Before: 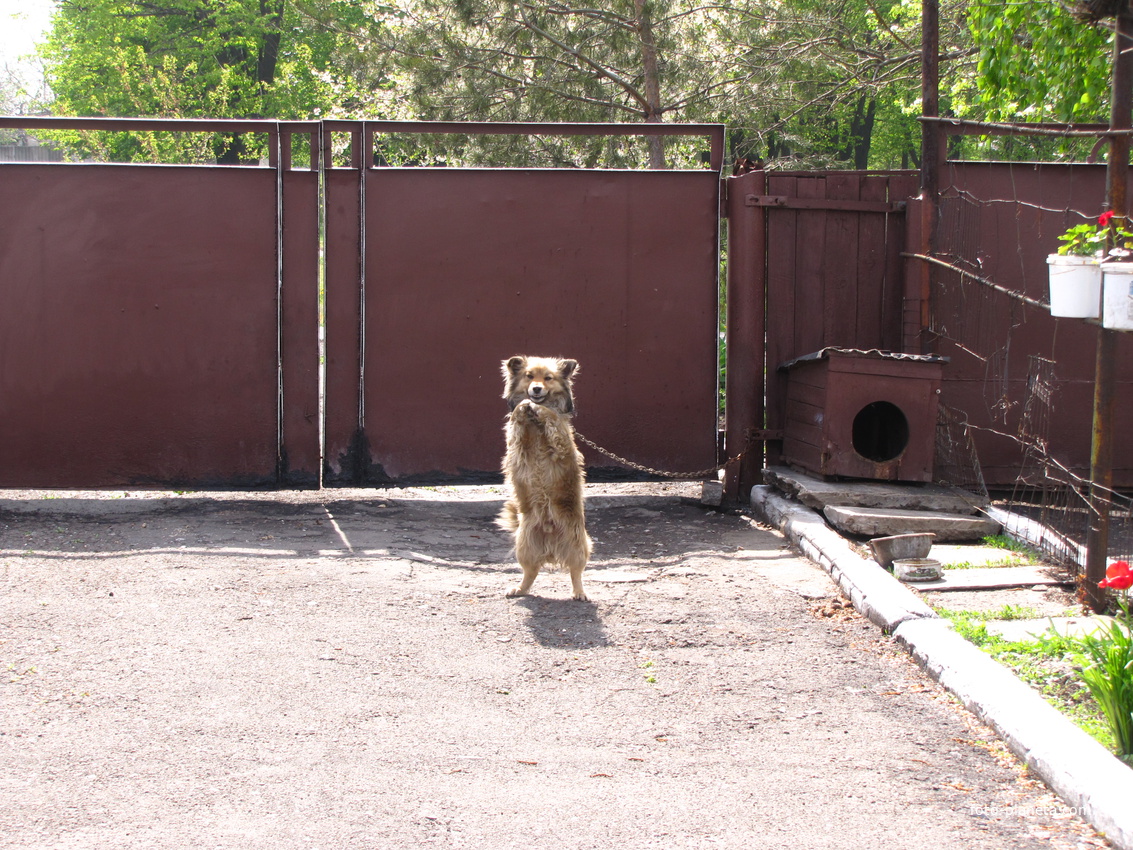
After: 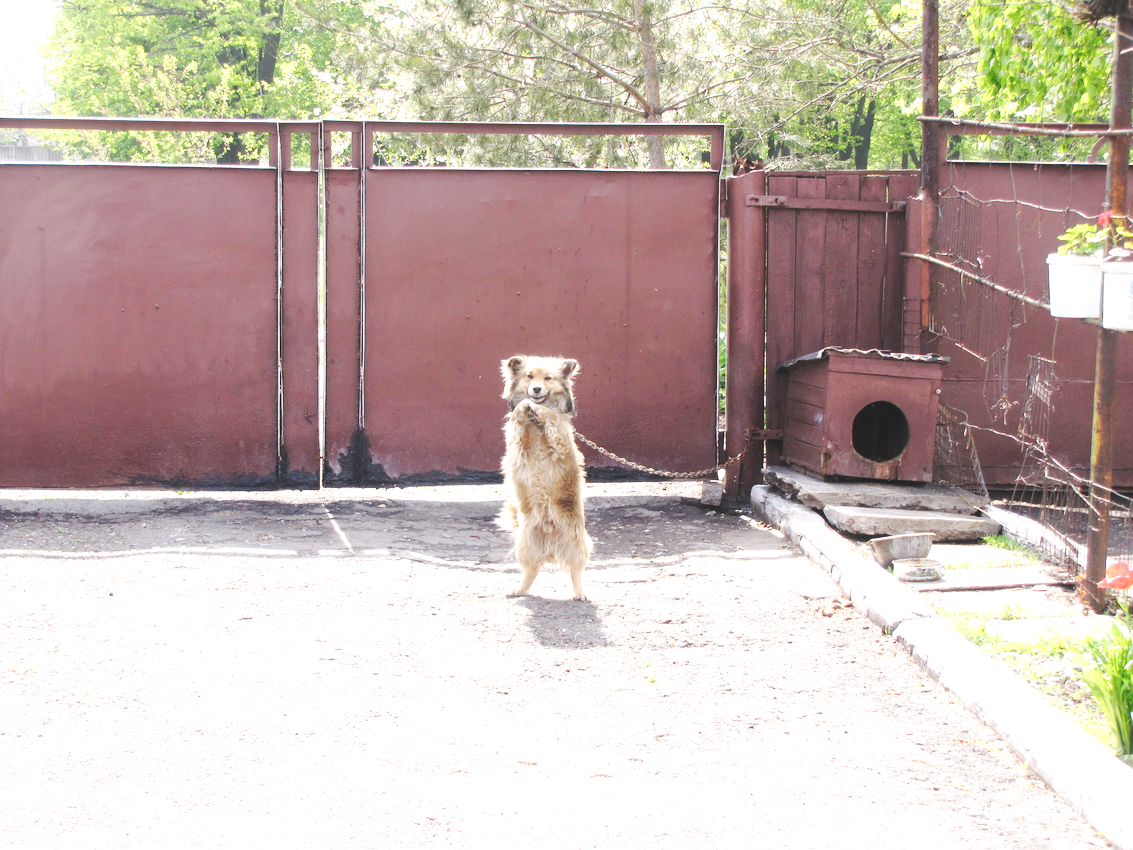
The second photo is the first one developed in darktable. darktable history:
color zones: curves: ch0 [(0, 0.558) (0.143, 0.559) (0.286, 0.529) (0.429, 0.505) (0.571, 0.5) (0.714, 0.5) (0.857, 0.5) (1, 0.558)]; ch1 [(0, 0.469) (0.01, 0.469) (0.12, 0.446) (0.248, 0.469) (0.5, 0.5) (0.748, 0.5) (0.99, 0.469) (1, 0.469)]
exposure: black level correction 0.001, exposure 0.5 EV, compensate exposure bias true, compensate highlight preservation false
base curve: curves: ch0 [(0, 0.007) (0.028, 0.063) (0.121, 0.311) (0.46, 0.743) (0.859, 0.957) (1, 1)], preserve colors none
